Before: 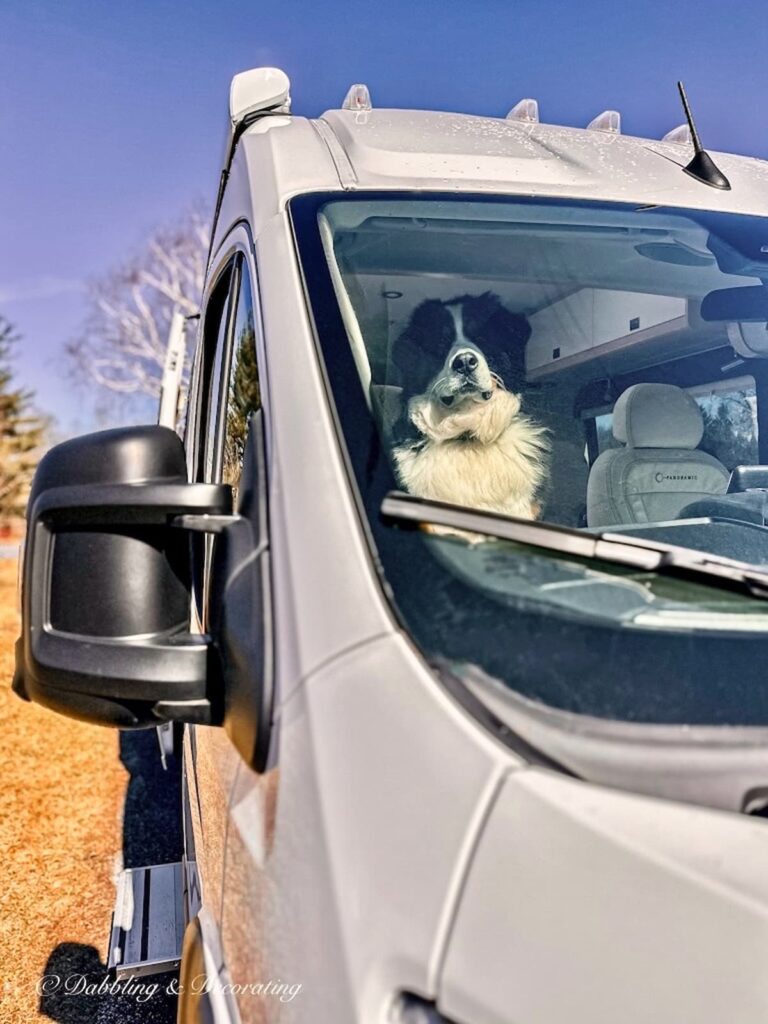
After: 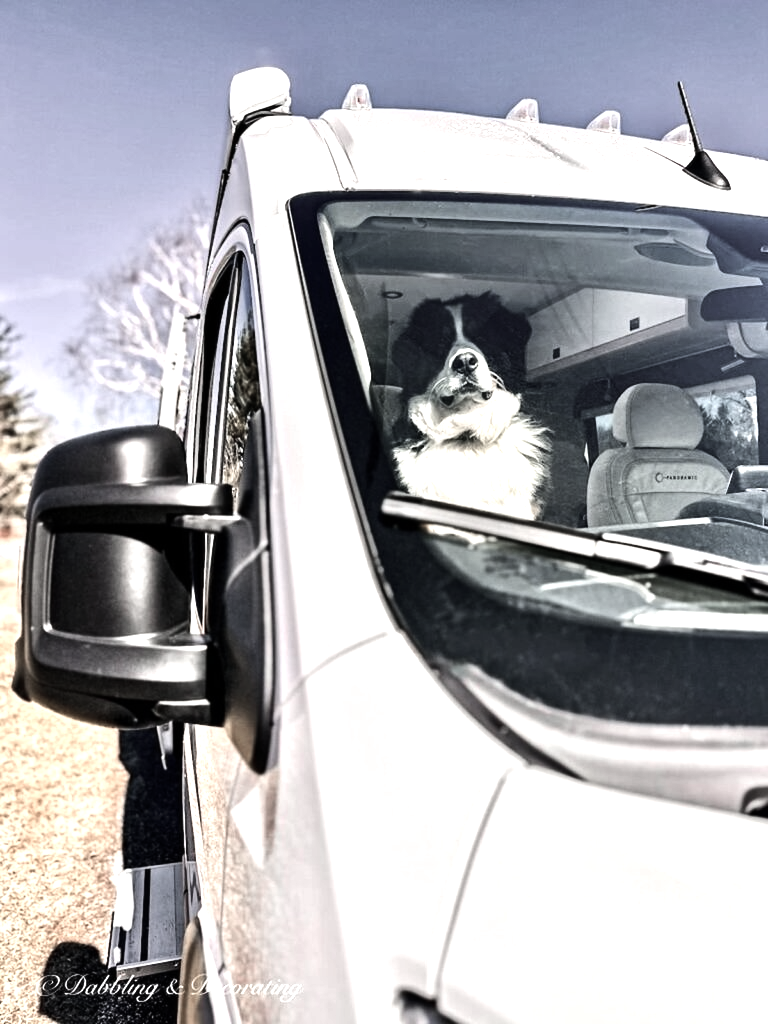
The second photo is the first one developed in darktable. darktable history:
tone equalizer: -8 EV -1.09 EV, -7 EV -1.03 EV, -6 EV -0.844 EV, -5 EV -0.559 EV, -3 EV 0.588 EV, -2 EV 0.862 EV, -1 EV 1 EV, +0 EV 1.06 EV, edges refinement/feathering 500, mask exposure compensation -1.57 EV, preserve details no
color zones: curves: ch1 [(0, 0.34) (0.143, 0.164) (0.286, 0.152) (0.429, 0.176) (0.571, 0.173) (0.714, 0.188) (0.857, 0.199) (1, 0.34)]
